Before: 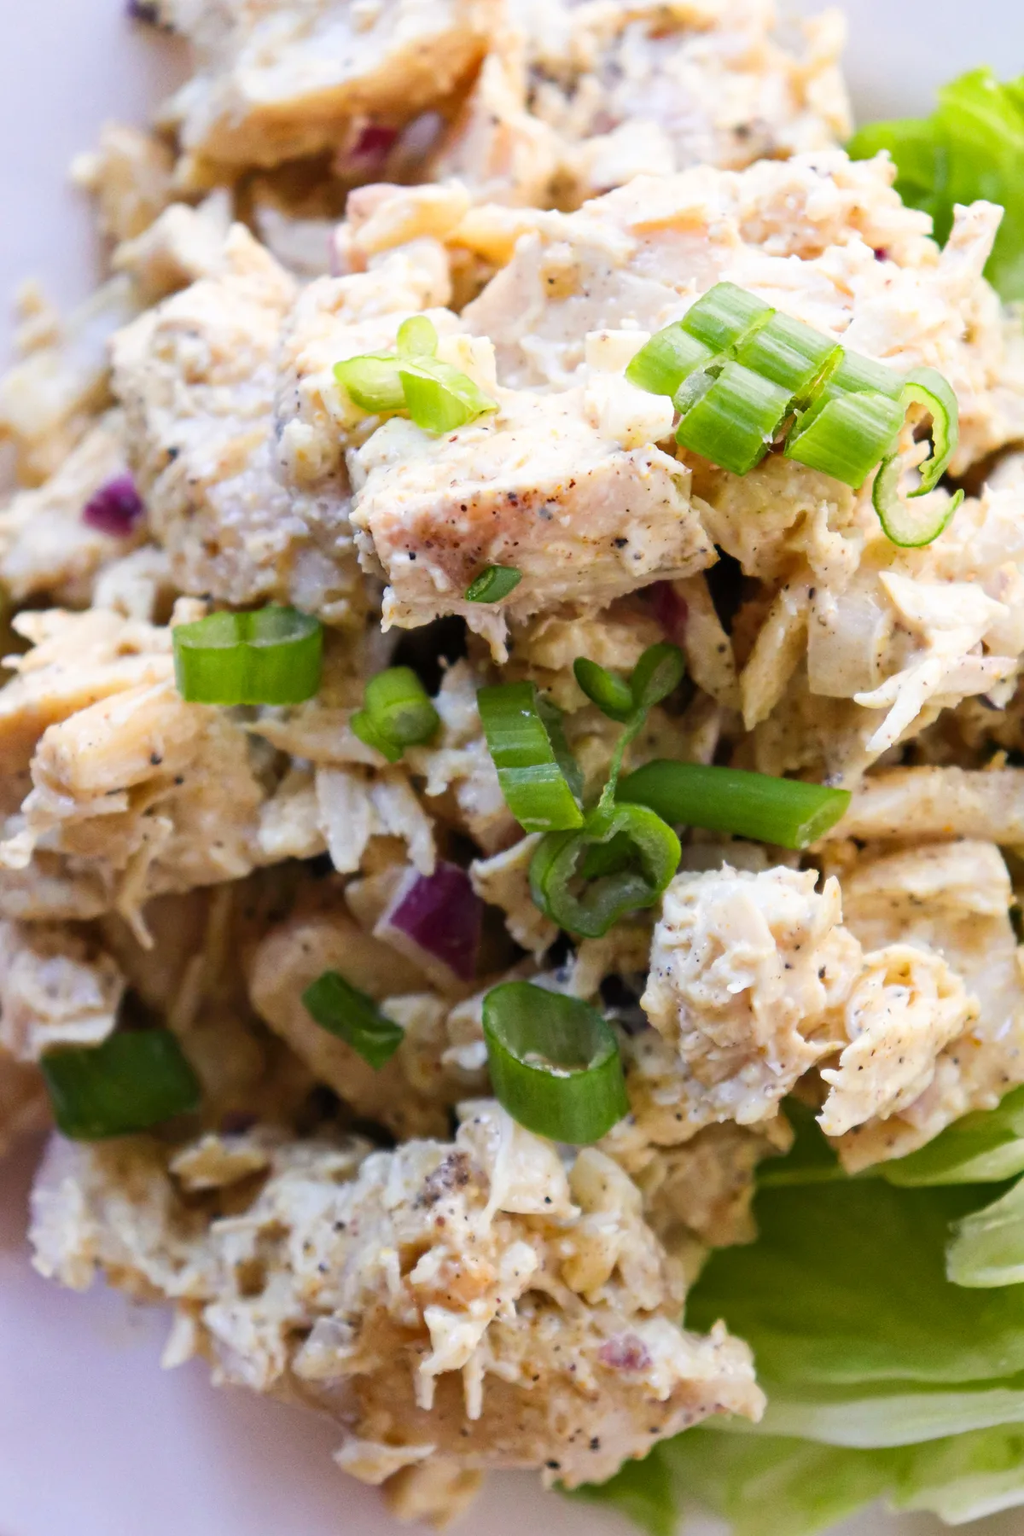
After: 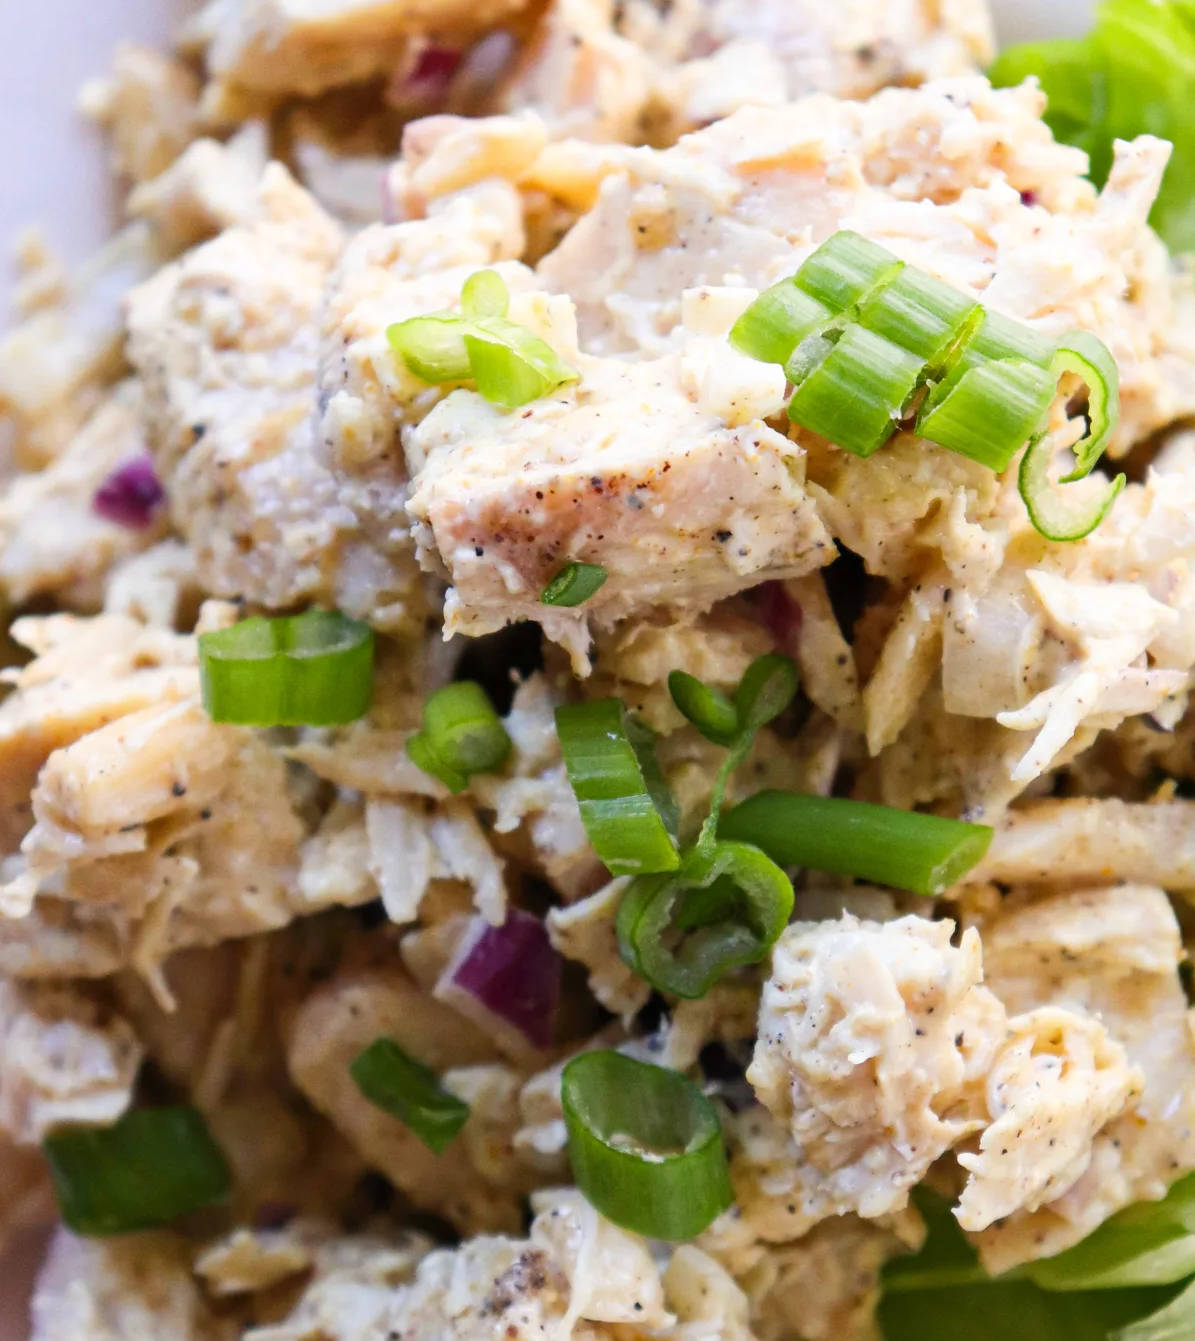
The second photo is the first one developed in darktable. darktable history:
crop: left 0.376%, top 5.567%, bottom 19.883%
